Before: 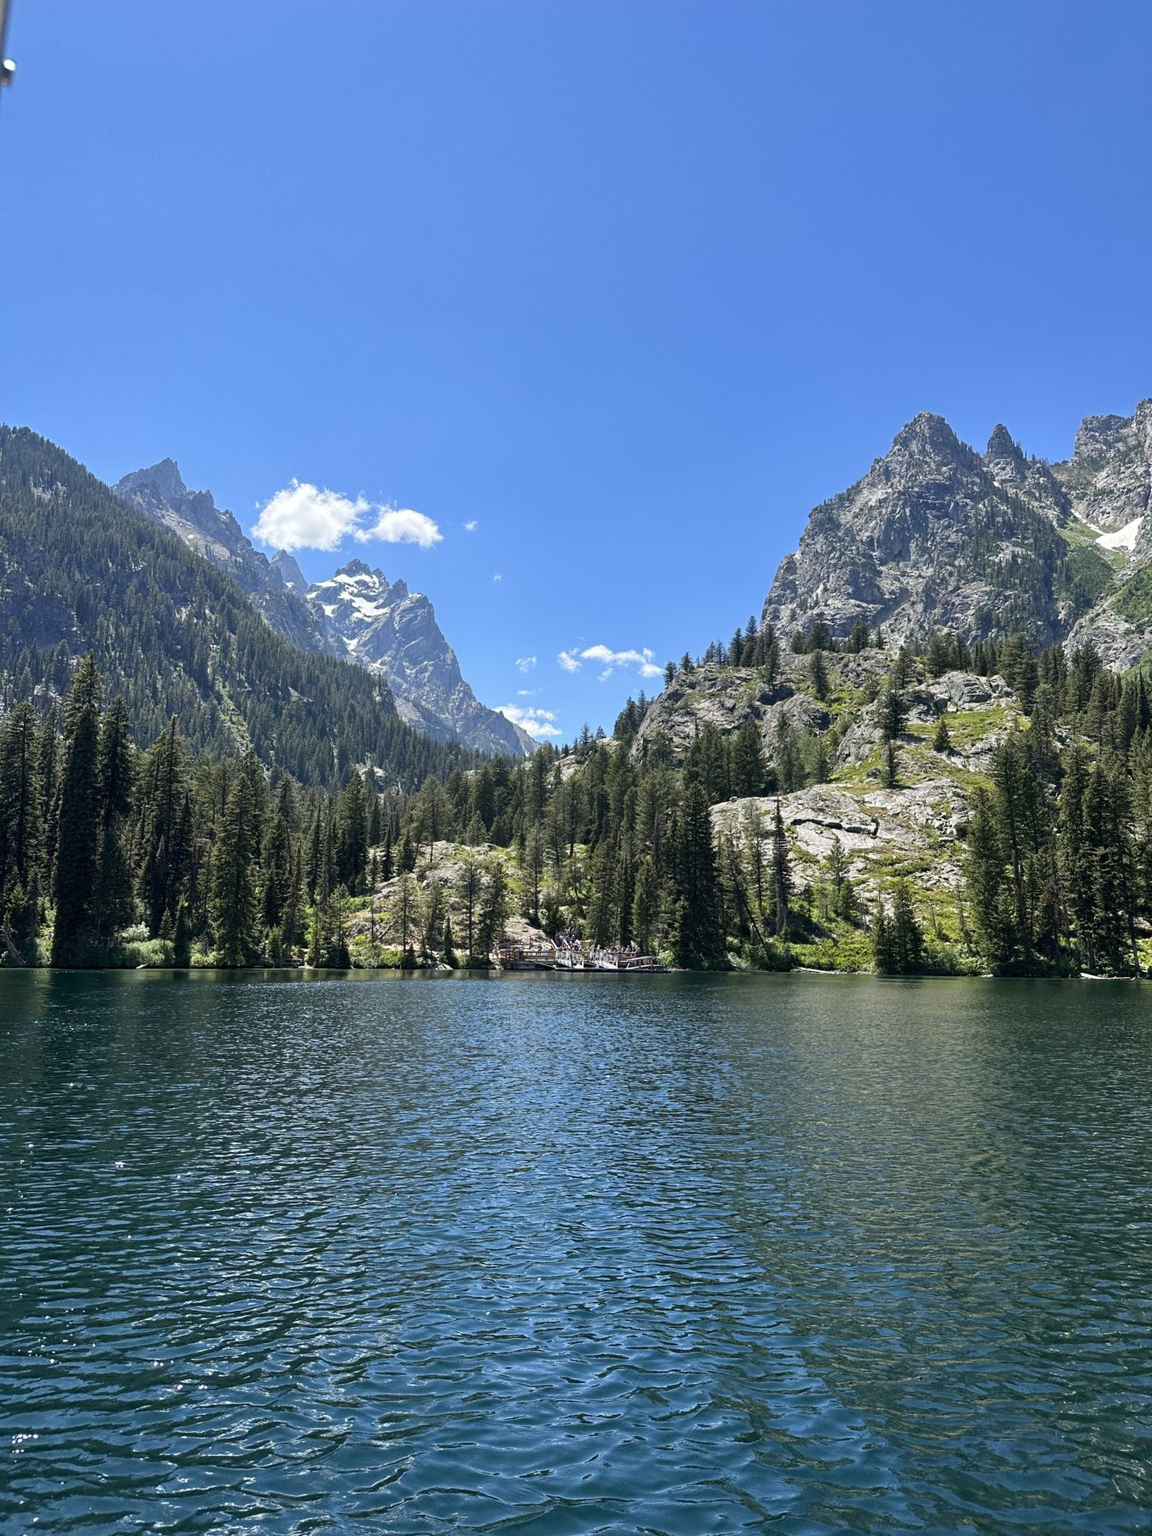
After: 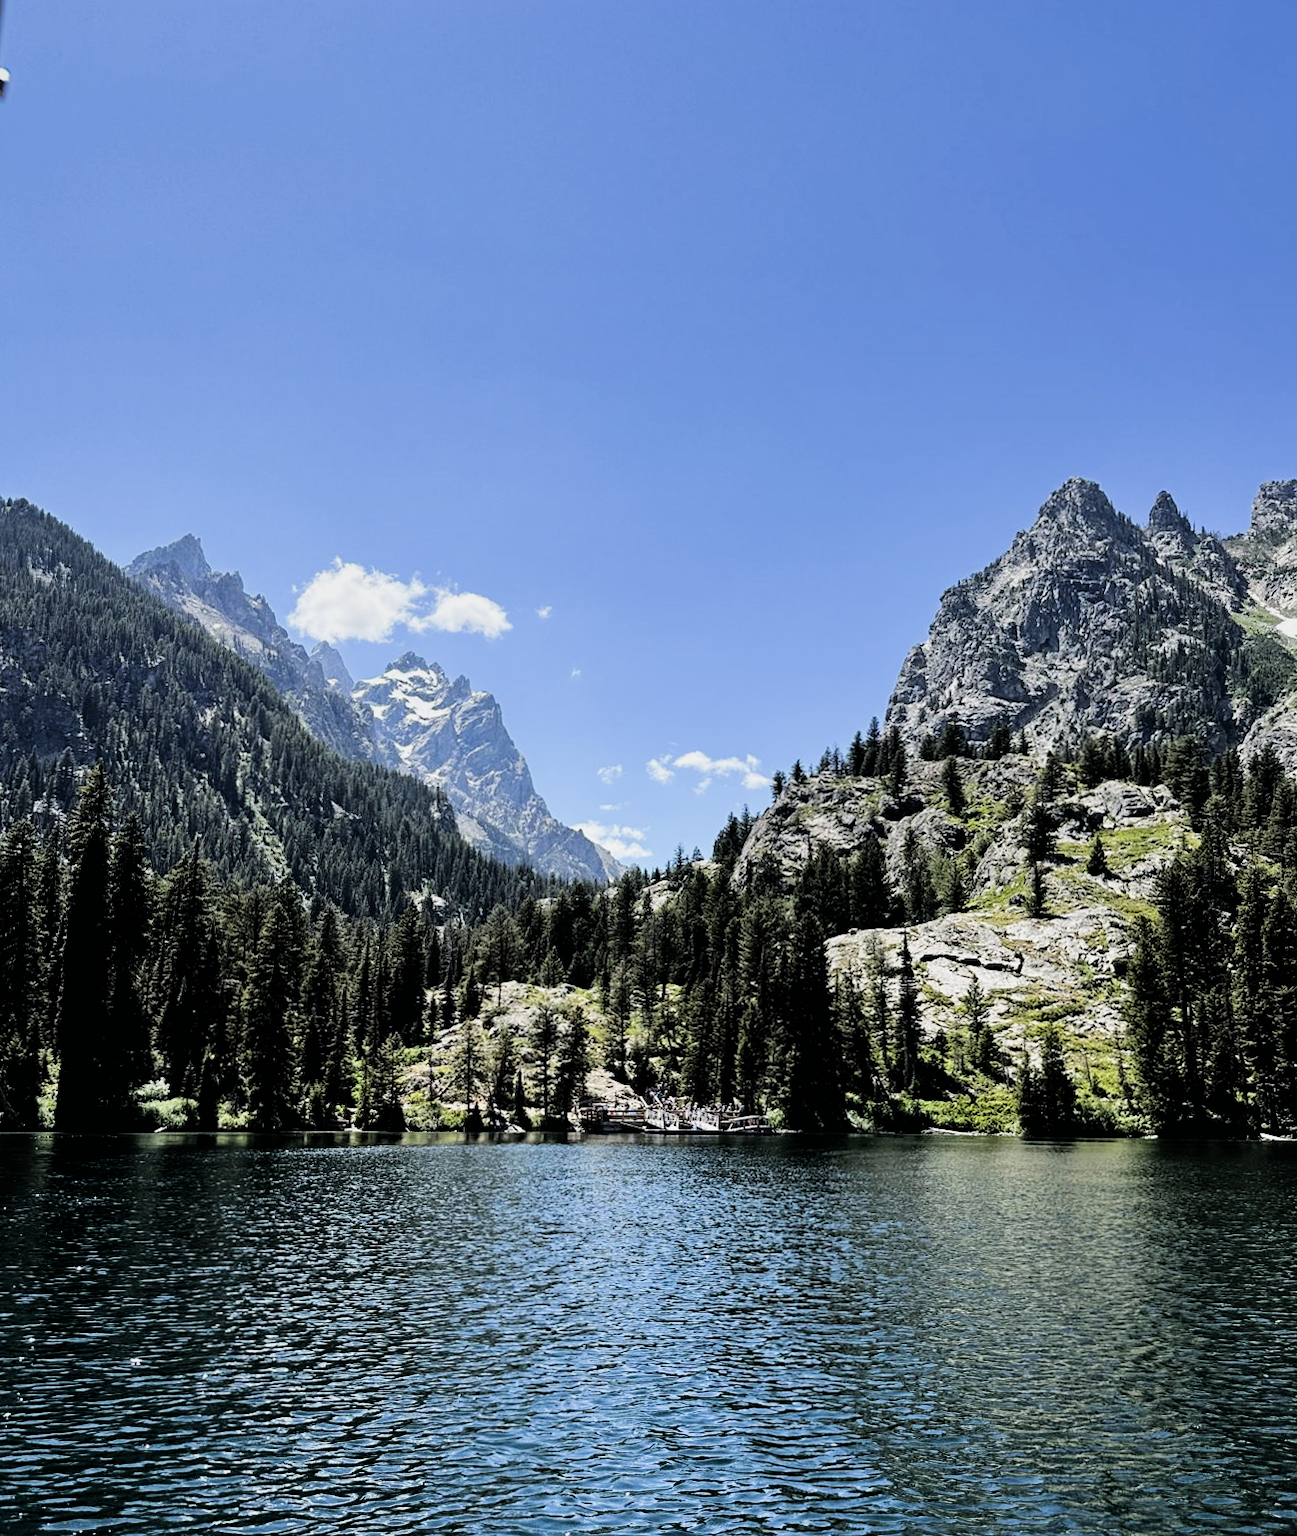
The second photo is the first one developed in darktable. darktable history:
filmic rgb: black relative exposure -5 EV, hardness 2.88, contrast 1.3, highlights saturation mix -30%
crop and rotate: angle 0.2°, left 0.275%, right 3.127%, bottom 14.18%
graduated density: on, module defaults
tone equalizer: -8 EV -0.75 EV, -7 EV -0.7 EV, -6 EV -0.6 EV, -5 EV -0.4 EV, -3 EV 0.4 EV, -2 EV 0.6 EV, -1 EV 0.7 EV, +0 EV 0.75 EV, edges refinement/feathering 500, mask exposure compensation -1.57 EV, preserve details no
